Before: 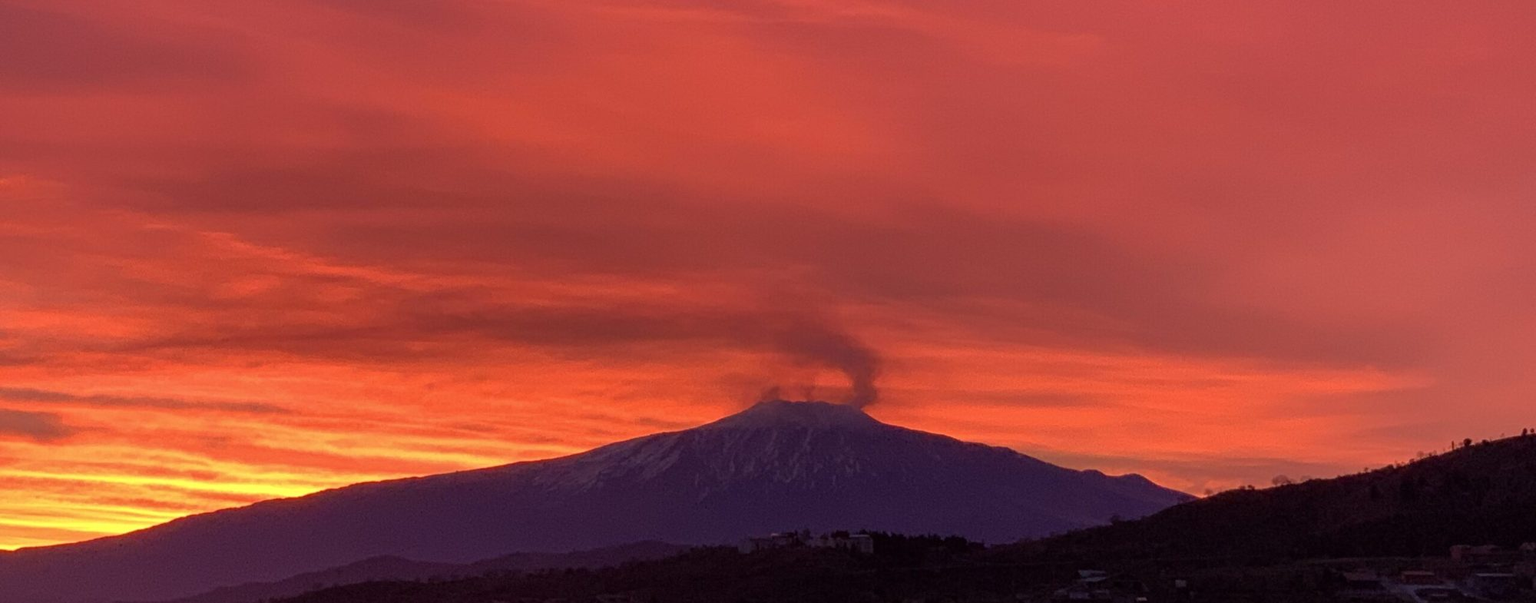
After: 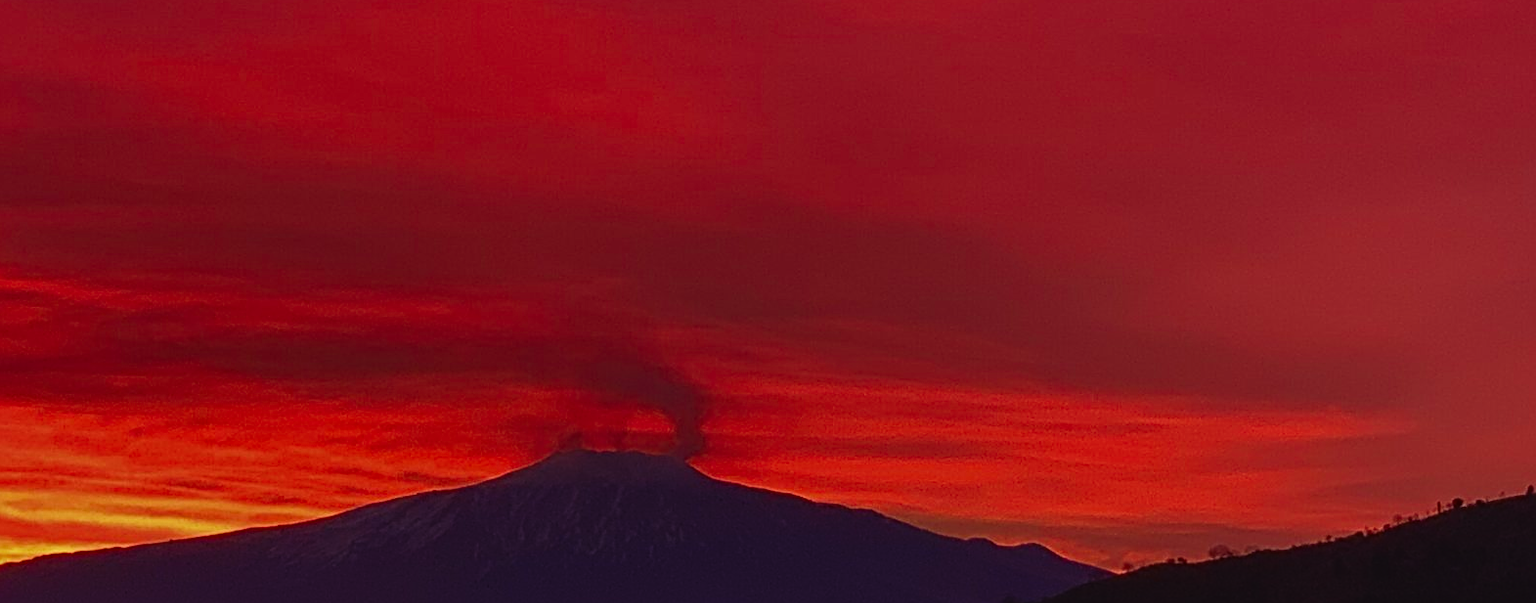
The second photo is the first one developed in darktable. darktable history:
sharpen: radius 2.774
contrast brightness saturation: brightness -0.246, saturation 0.198
crop and rotate: left 21.001%, top 7.79%, right 0.424%, bottom 13.563%
exposure: black level correction -0.014, exposure -0.187 EV, compensate highlight preservation false
